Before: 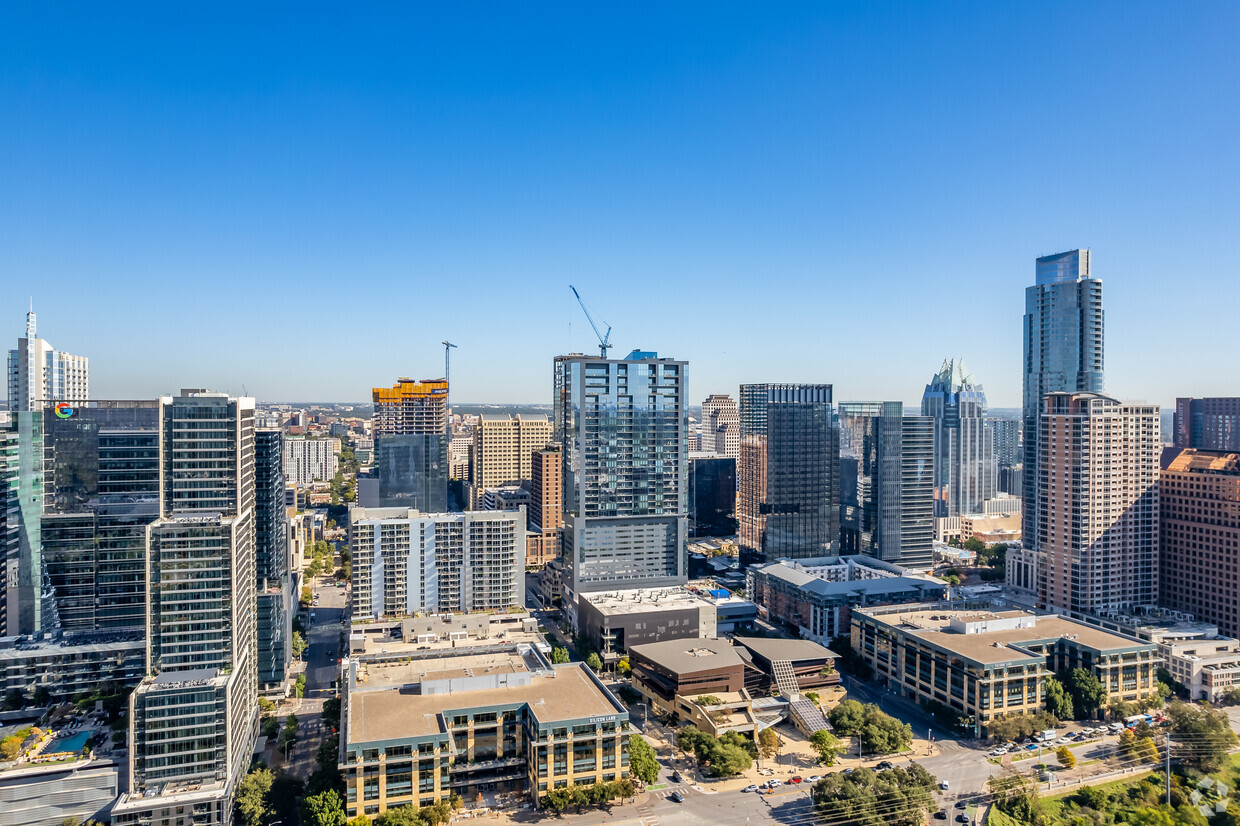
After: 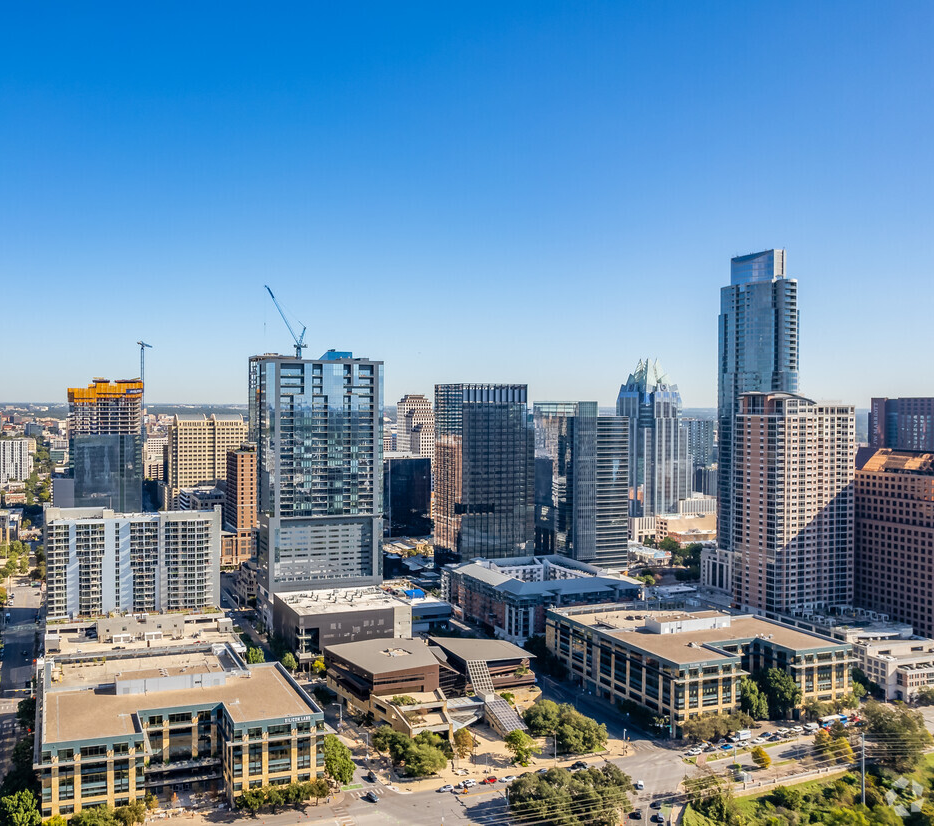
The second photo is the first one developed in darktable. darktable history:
crop and rotate: left 24.629%
